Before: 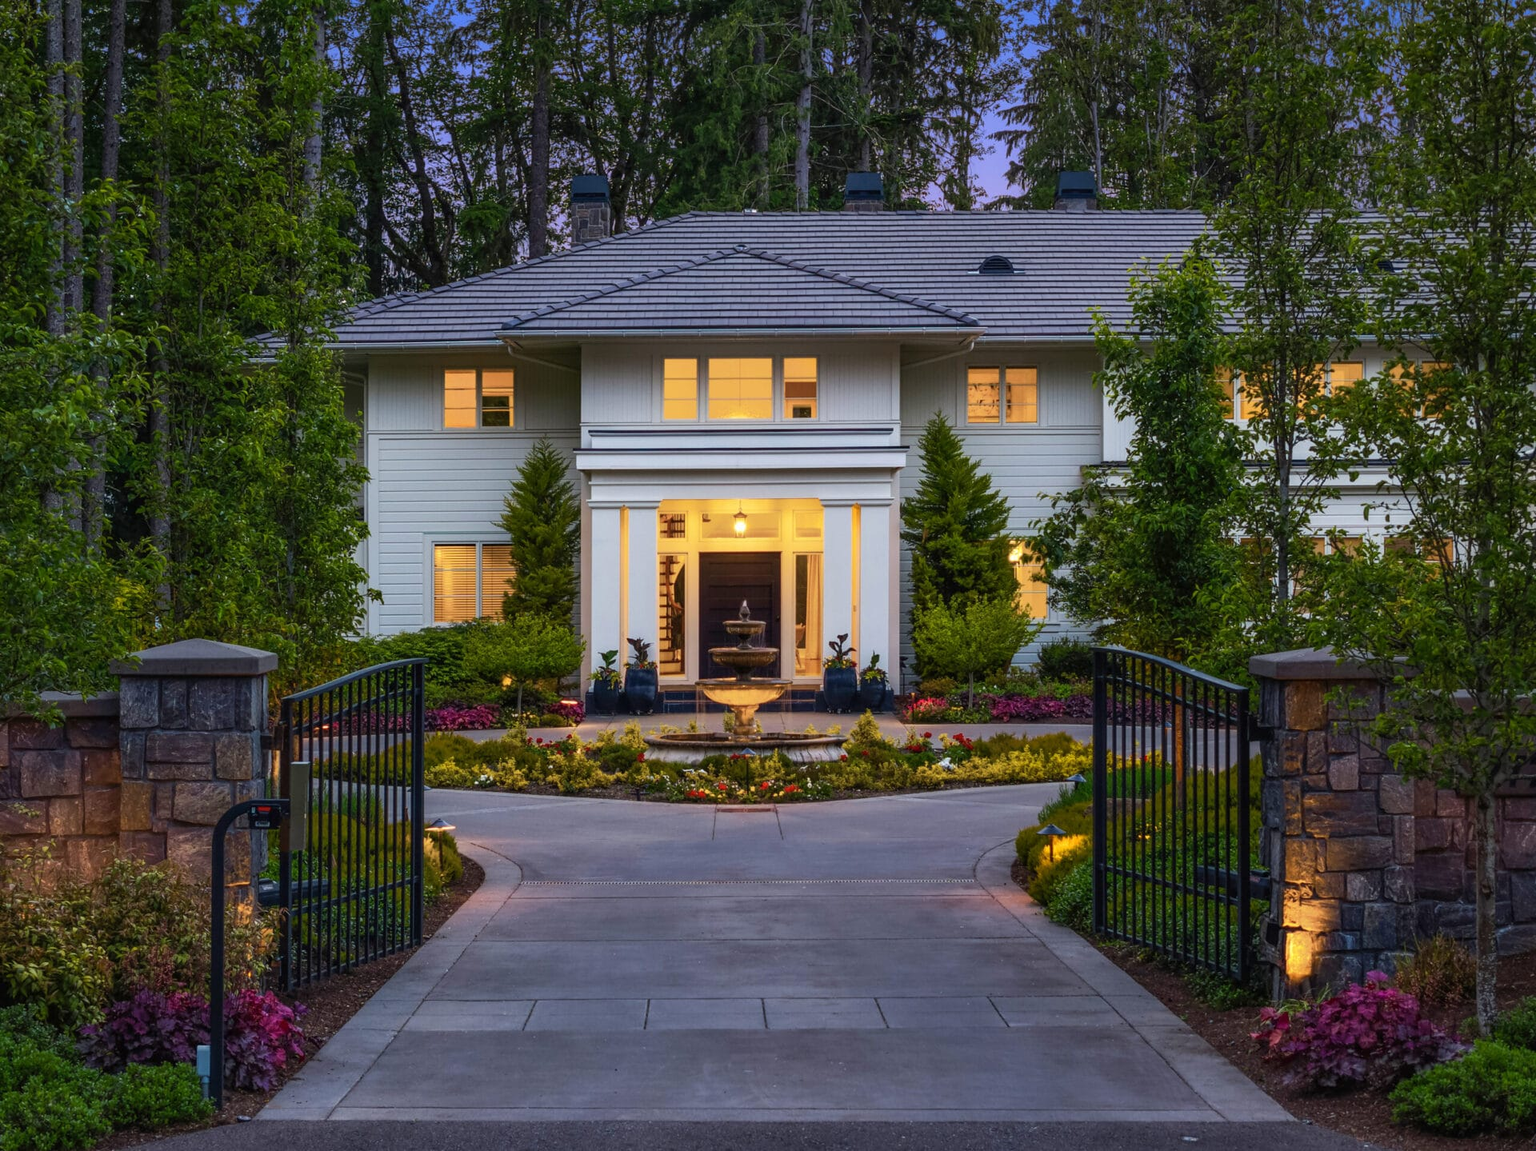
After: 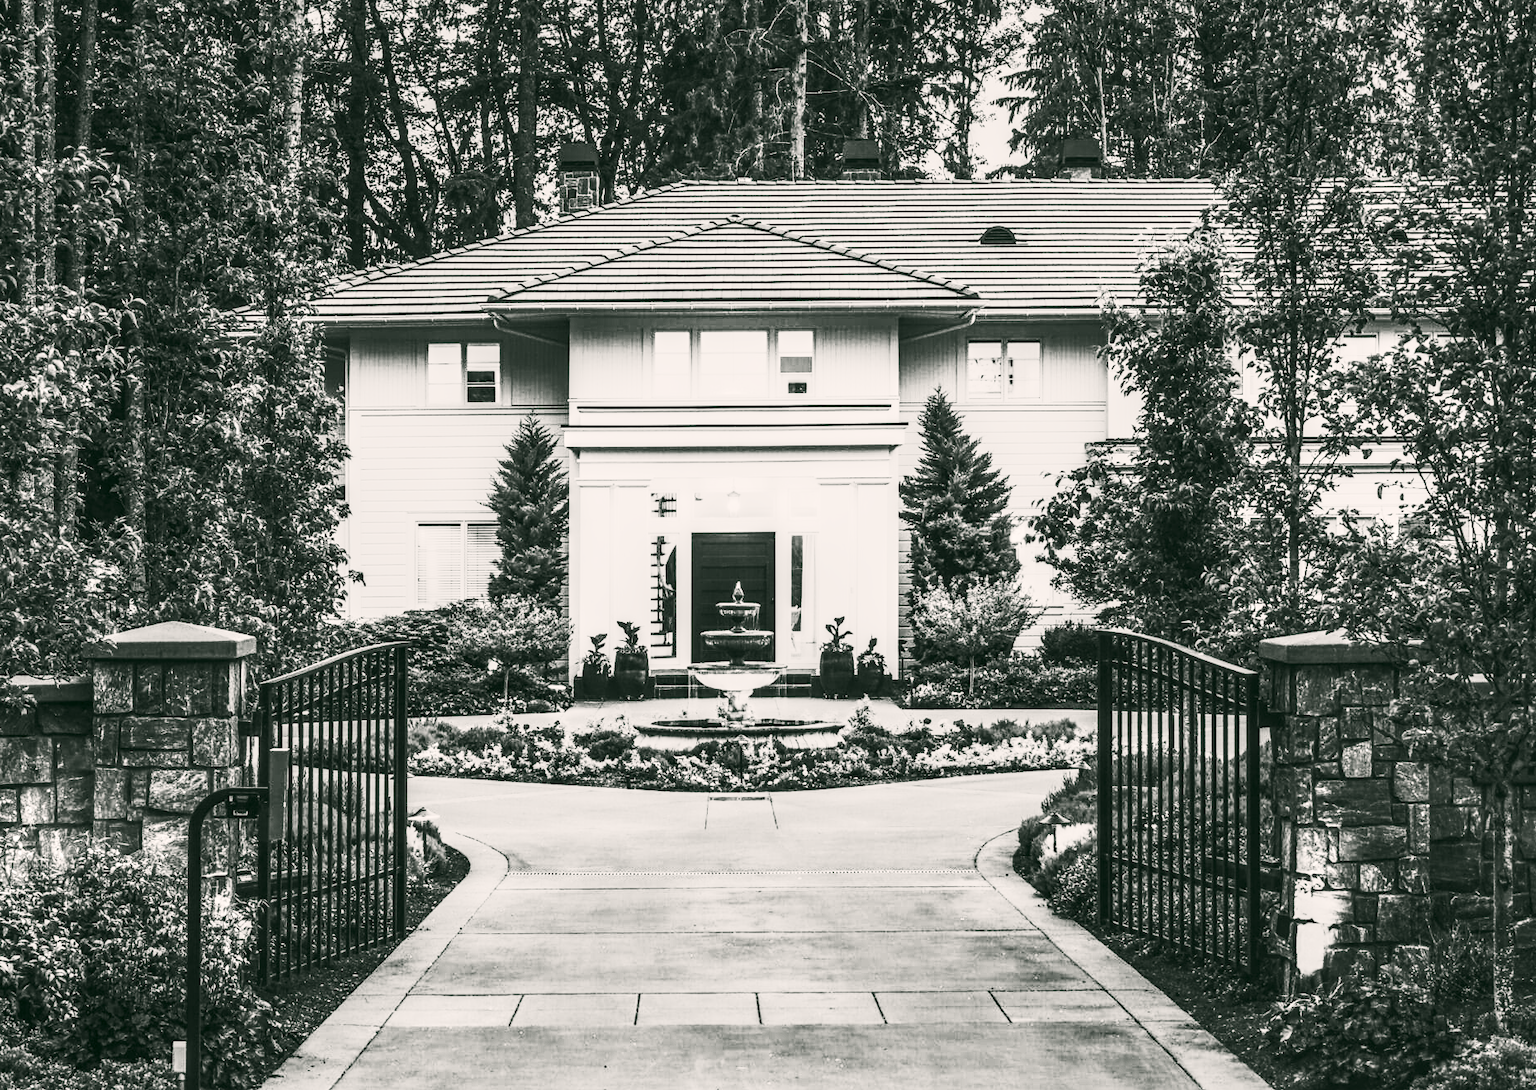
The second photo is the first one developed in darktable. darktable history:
local contrast: highlights 25%, detail 130%
crop: left 1.964%, top 3.251%, right 1.122%, bottom 4.933%
color correction: highlights a* 4.02, highlights b* 4.98, shadows a* -7.55, shadows b* 4.98
rgb curve: curves: ch0 [(0, 0) (0.284, 0.292) (0.505, 0.644) (1, 1)], compensate middle gray true
contrast brightness saturation: contrast 0.53, brightness 0.47, saturation -1
color balance rgb: linear chroma grading › shadows -2.2%, linear chroma grading › highlights -15%, linear chroma grading › global chroma -10%, linear chroma grading › mid-tones -10%, perceptual saturation grading › global saturation 45%, perceptual saturation grading › highlights -50%, perceptual saturation grading › shadows 30%, perceptual brilliance grading › global brilliance 18%, global vibrance 45%
tone curve: curves: ch0 [(0, 0.046) (0.037, 0.056) (0.176, 0.162) (0.33, 0.331) (0.432, 0.475) (0.601, 0.665) (0.843, 0.876) (1, 1)]; ch1 [(0, 0) (0.339, 0.349) (0.445, 0.42) (0.476, 0.47) (0.497, 0.492) (0.523, 0.514) (0.557, 0.558) (0.632, 0.615) (0.728, 0.746) (1, 1)]; ch2 [(0, 0) (0.327, 0.324) (0.417, 0.44) (0.46, 0.453) (0.502, 0.495) (0.526, 0.52) (0.54, 0.55) (0.606, 0.626) (0.745, 0.704) (1, 1)], color space Lab, independent channels, preserve colors none
